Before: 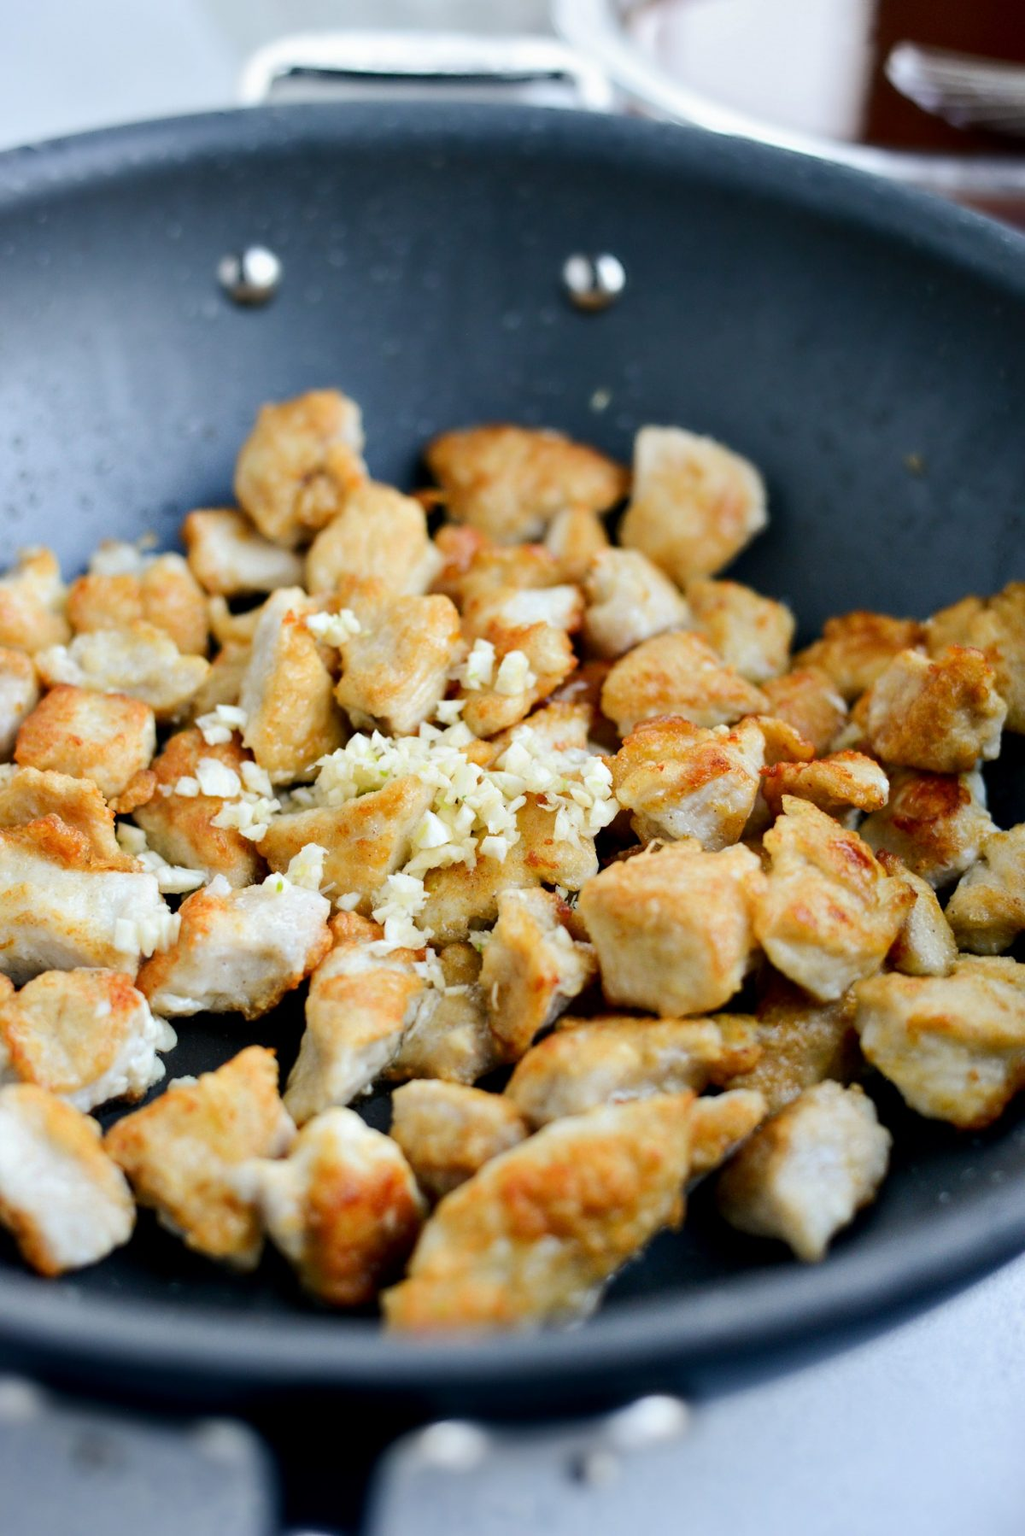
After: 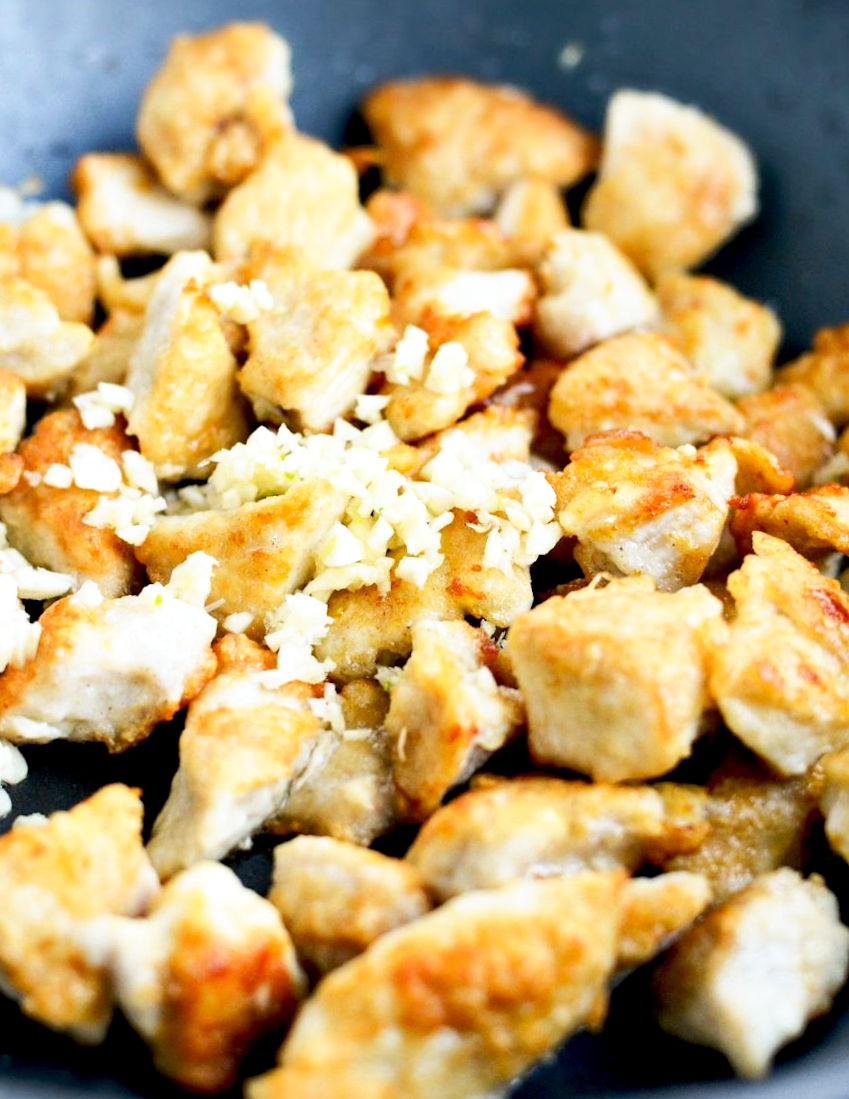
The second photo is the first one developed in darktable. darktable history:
exposure: black level correction 0.005, exposure 0.28 EV, compensate highlight preservation false
base curve: curves: ch0 [(0, 0) (0.688, 0.865) (1, 1)], preserve colors none
crop and rotate: angle -3.76°, left 9.864%, top 20.835%, right 12.514%, bottom 12.113%
